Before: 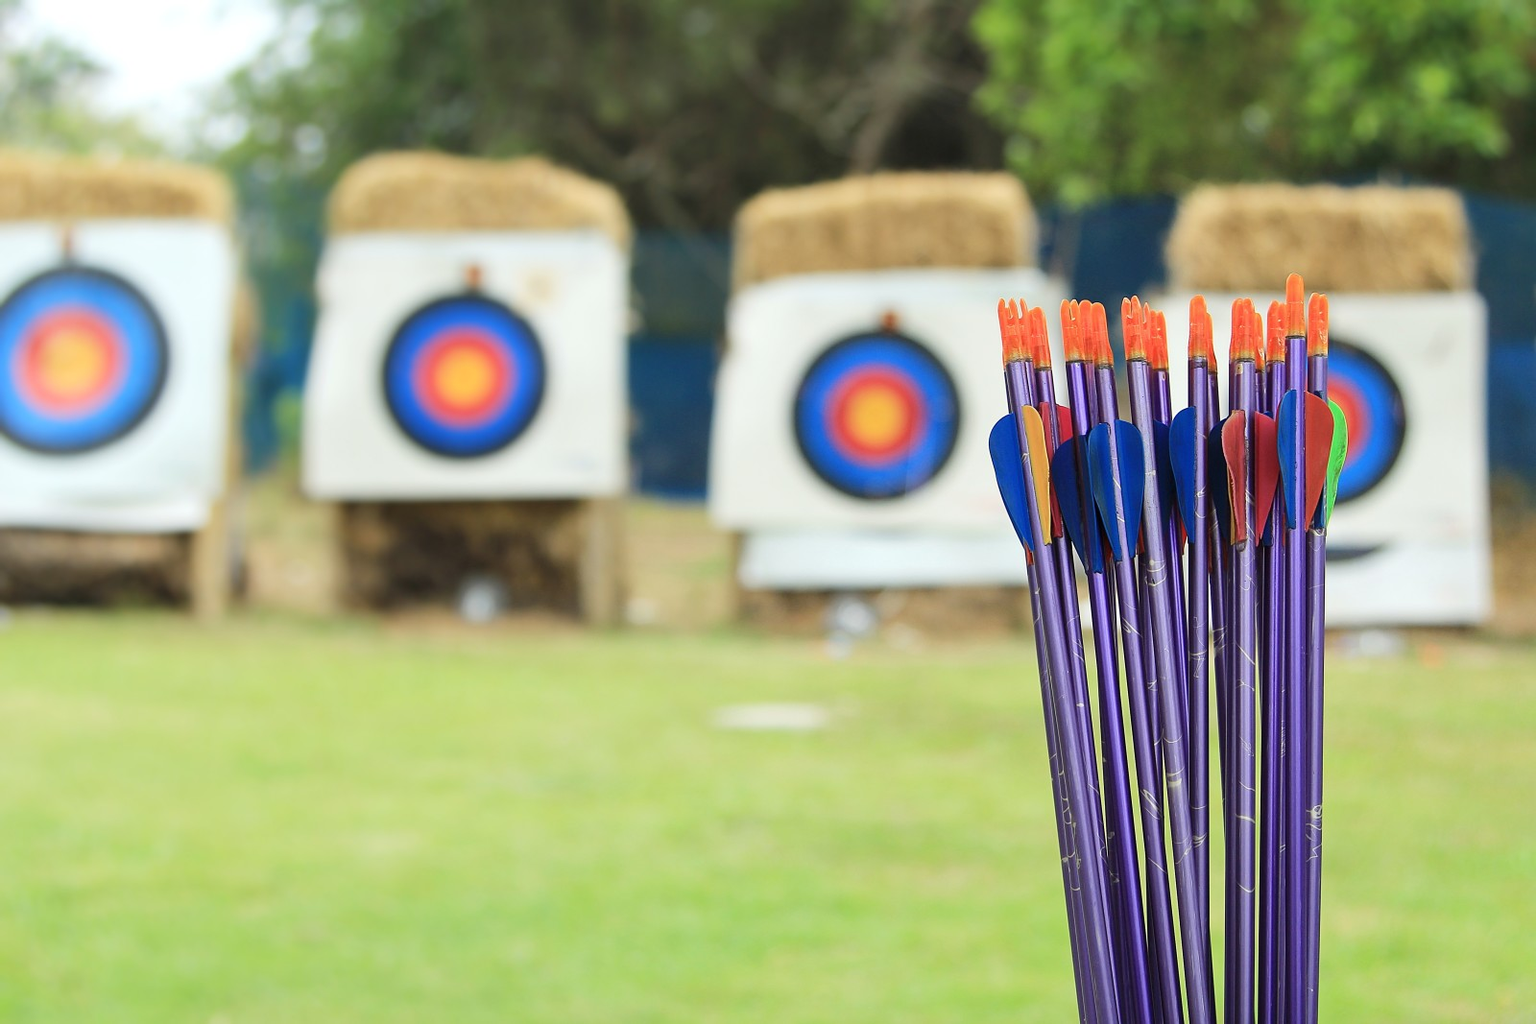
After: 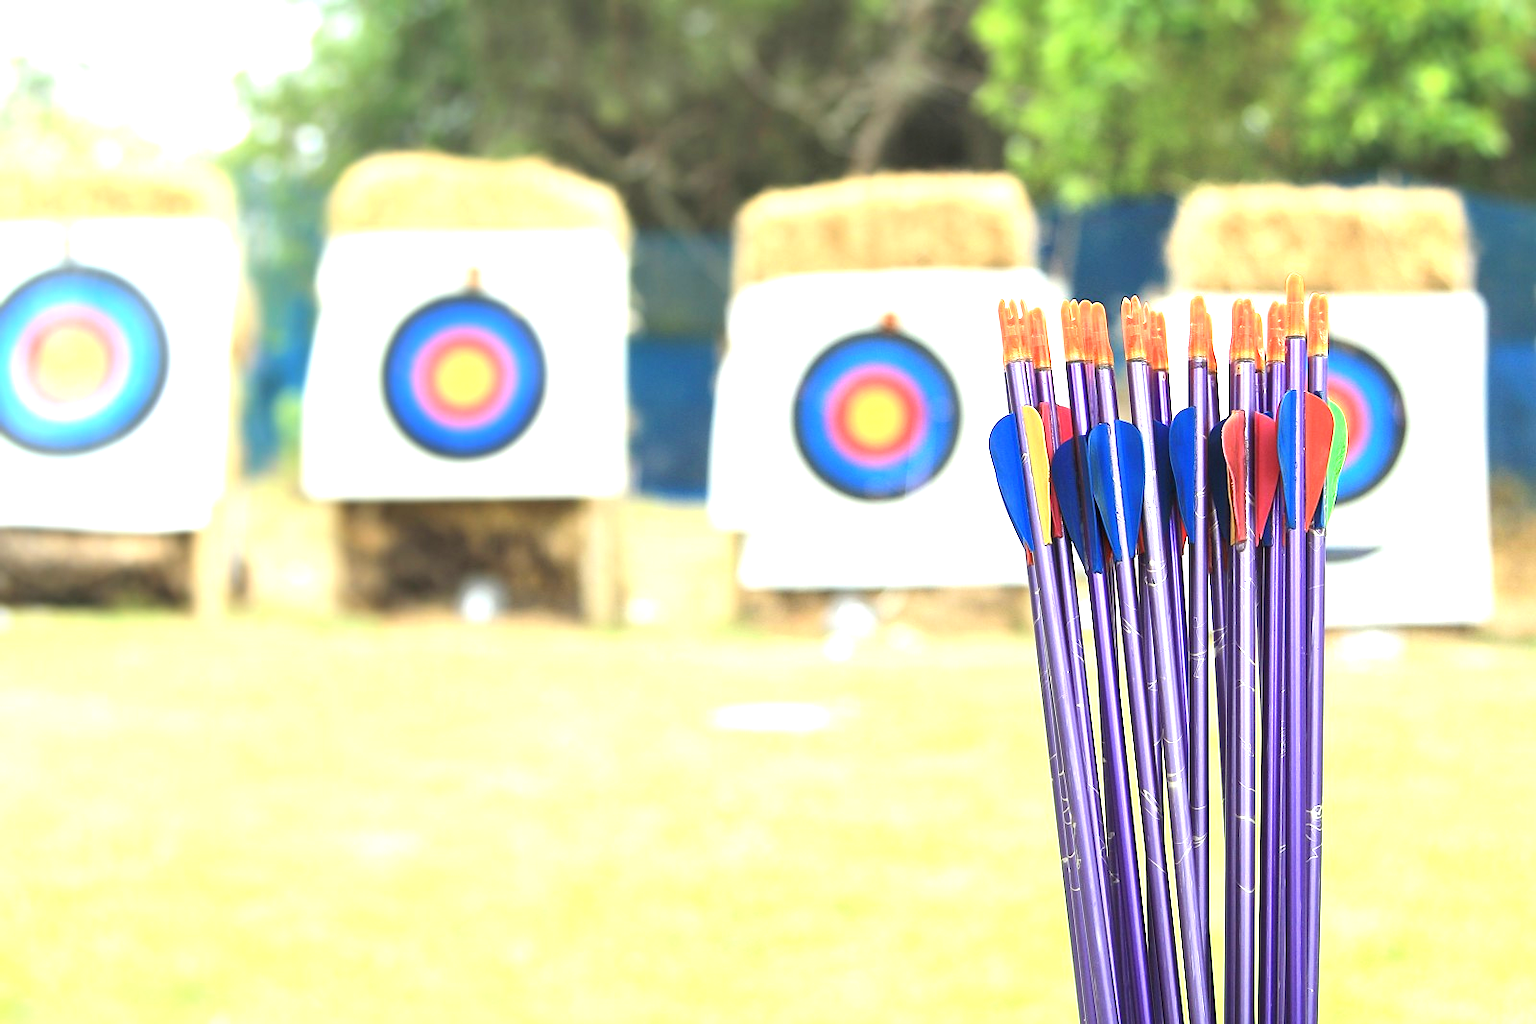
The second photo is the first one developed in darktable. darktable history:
exposure: black level correction 0, exposure 1.382 EV, compensate exposure bias true, compensate highlight preservation false
